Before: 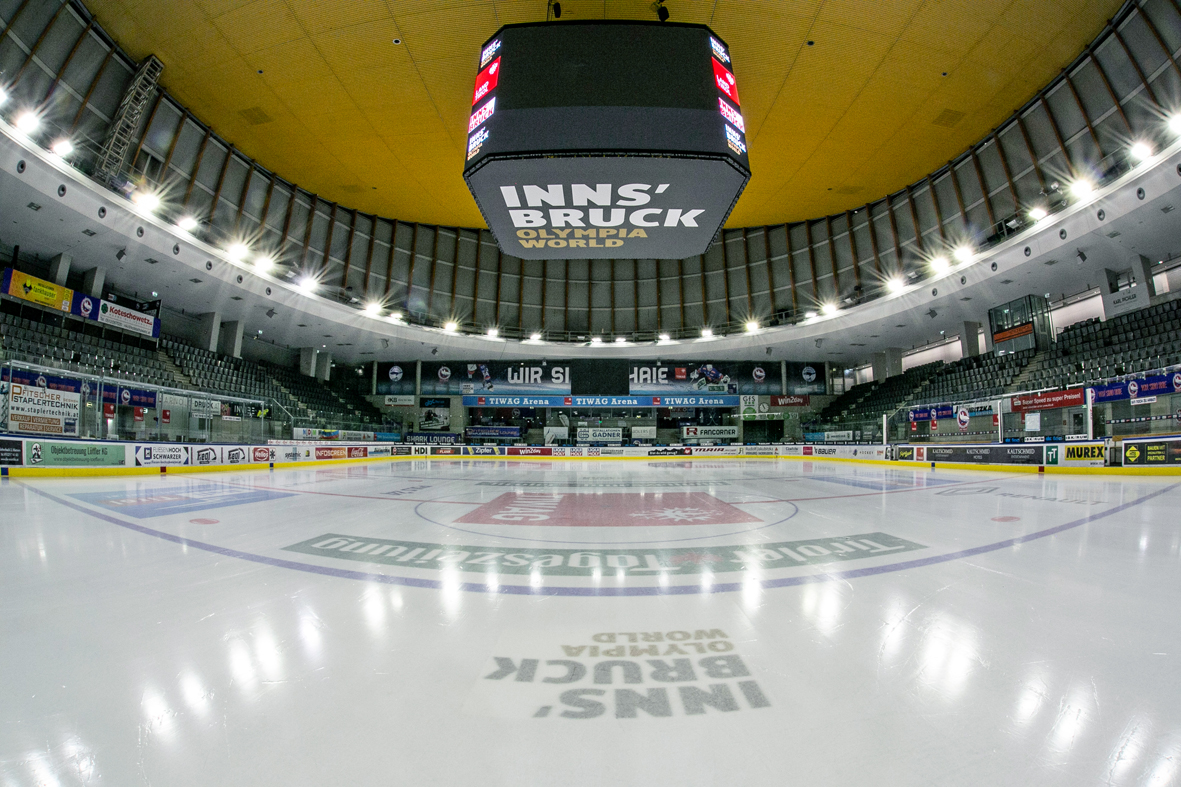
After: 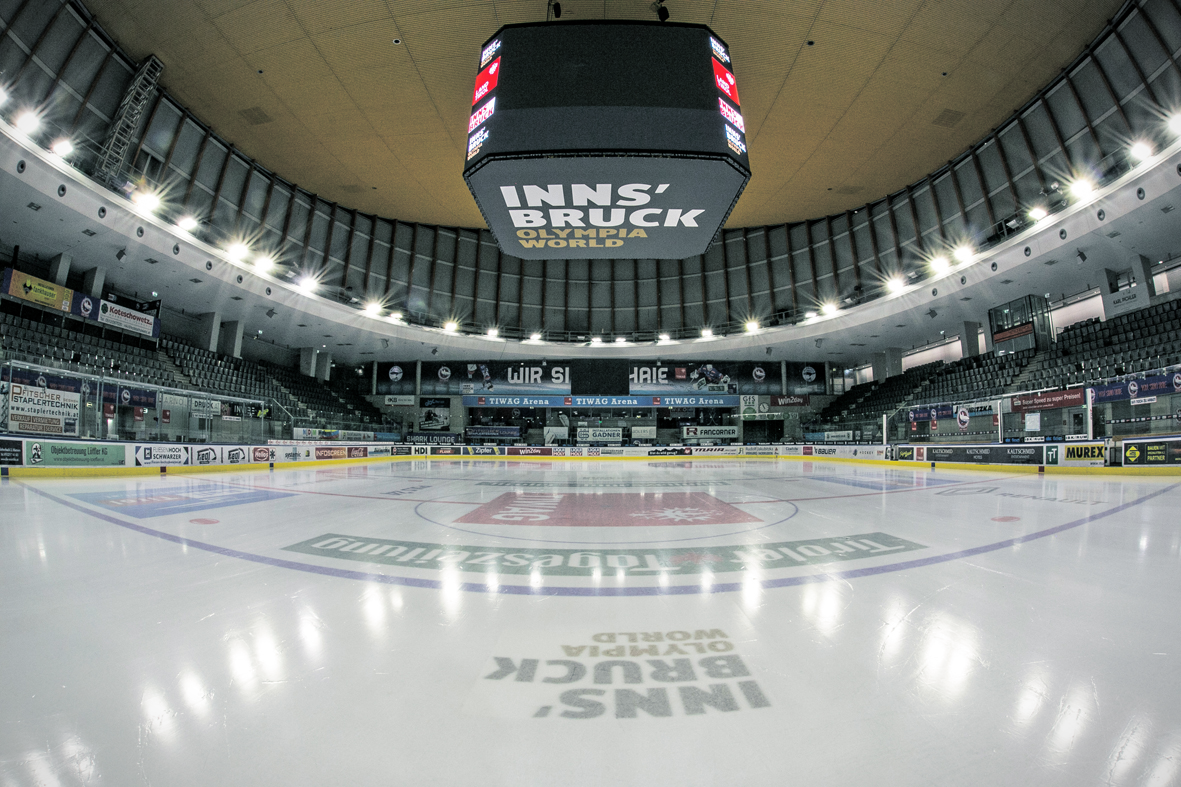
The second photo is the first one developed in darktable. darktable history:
split-toning: shadows › hue 201.6°, shadows › saturation 0.16, highlights › hue 50.4°, highlights › saturation 0.2, balance -49.9
vignetting: fall-off start 100%, fall-off radius 64.94%, automatic ratio true, unbound false
